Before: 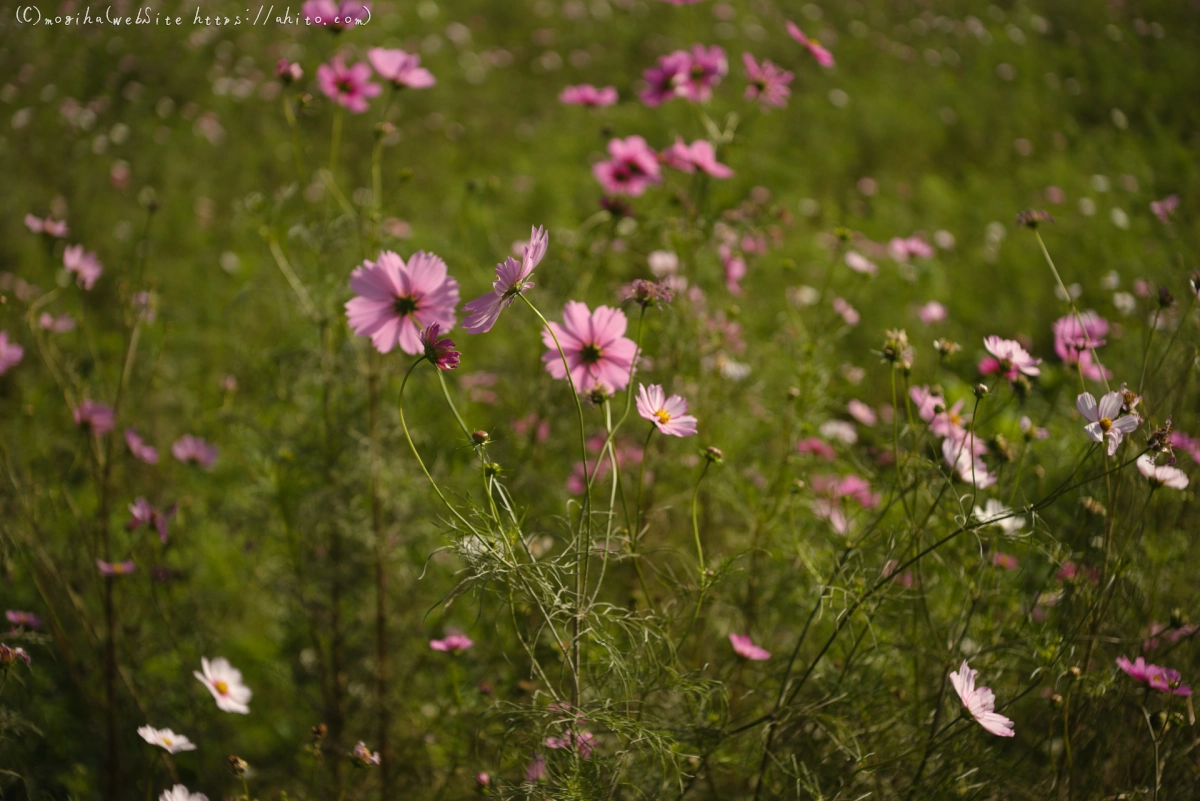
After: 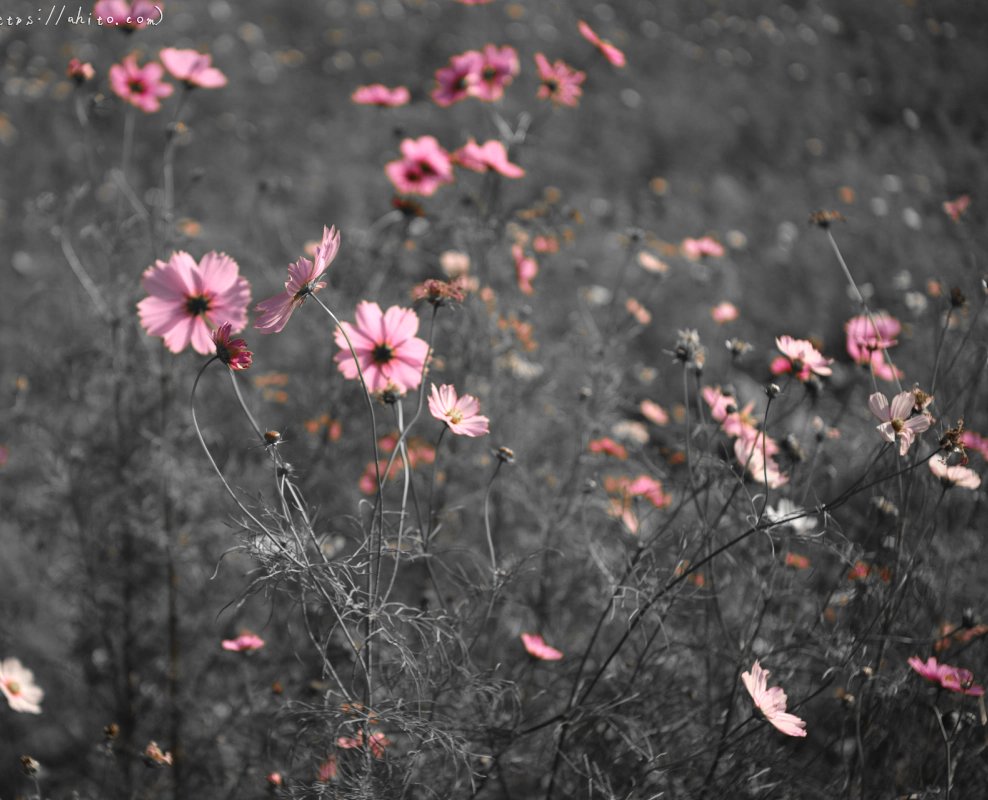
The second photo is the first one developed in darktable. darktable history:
crop: left 17.414%, bottom 0.029%
color zones: curves: ch0 [(0, 0.65) (0.096, 0.644) (0.221, 0.539) (0.429, 0.5) (0.571, 0.5) (0.714, 0.5) (0.857, 0.5) (1, 0.65)]; ch1 [(0, 0.5) (0.143, 0.5) (0.257, -0.002) (0.429, 0.04) (0.571, -0.001) (0.714, -0.015) (0.857, 0.024) (1, 0.5)]
